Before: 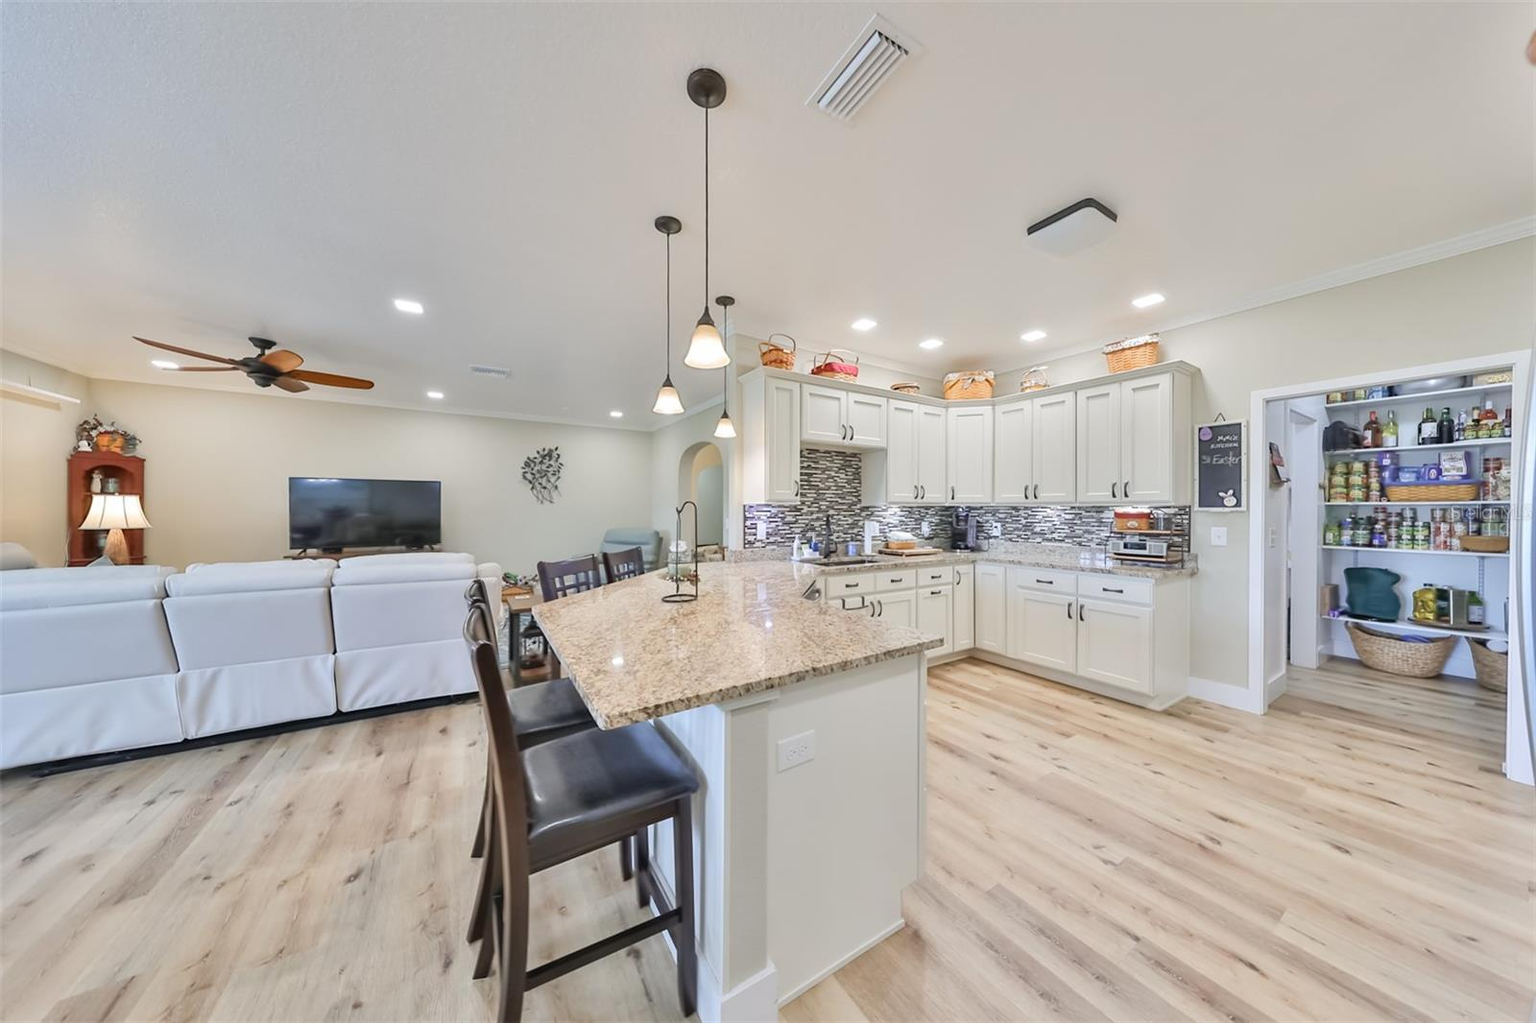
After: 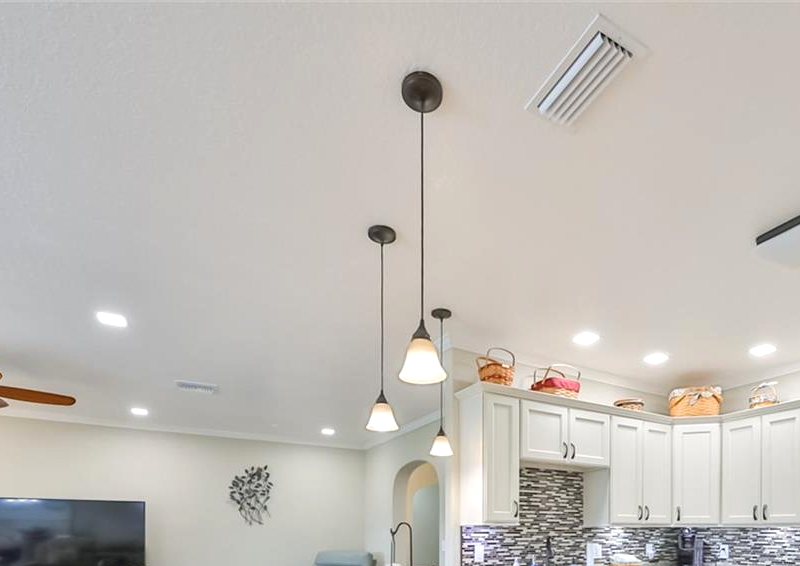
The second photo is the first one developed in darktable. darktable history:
crop: left 19.682%, right 30.261%, bottom 46.87%
exposure: exposure 0.163 EV, compensate highlight preservation false
local contrast: highlights 100%, shadows 102%, detail 120%, midtone range 0.2
